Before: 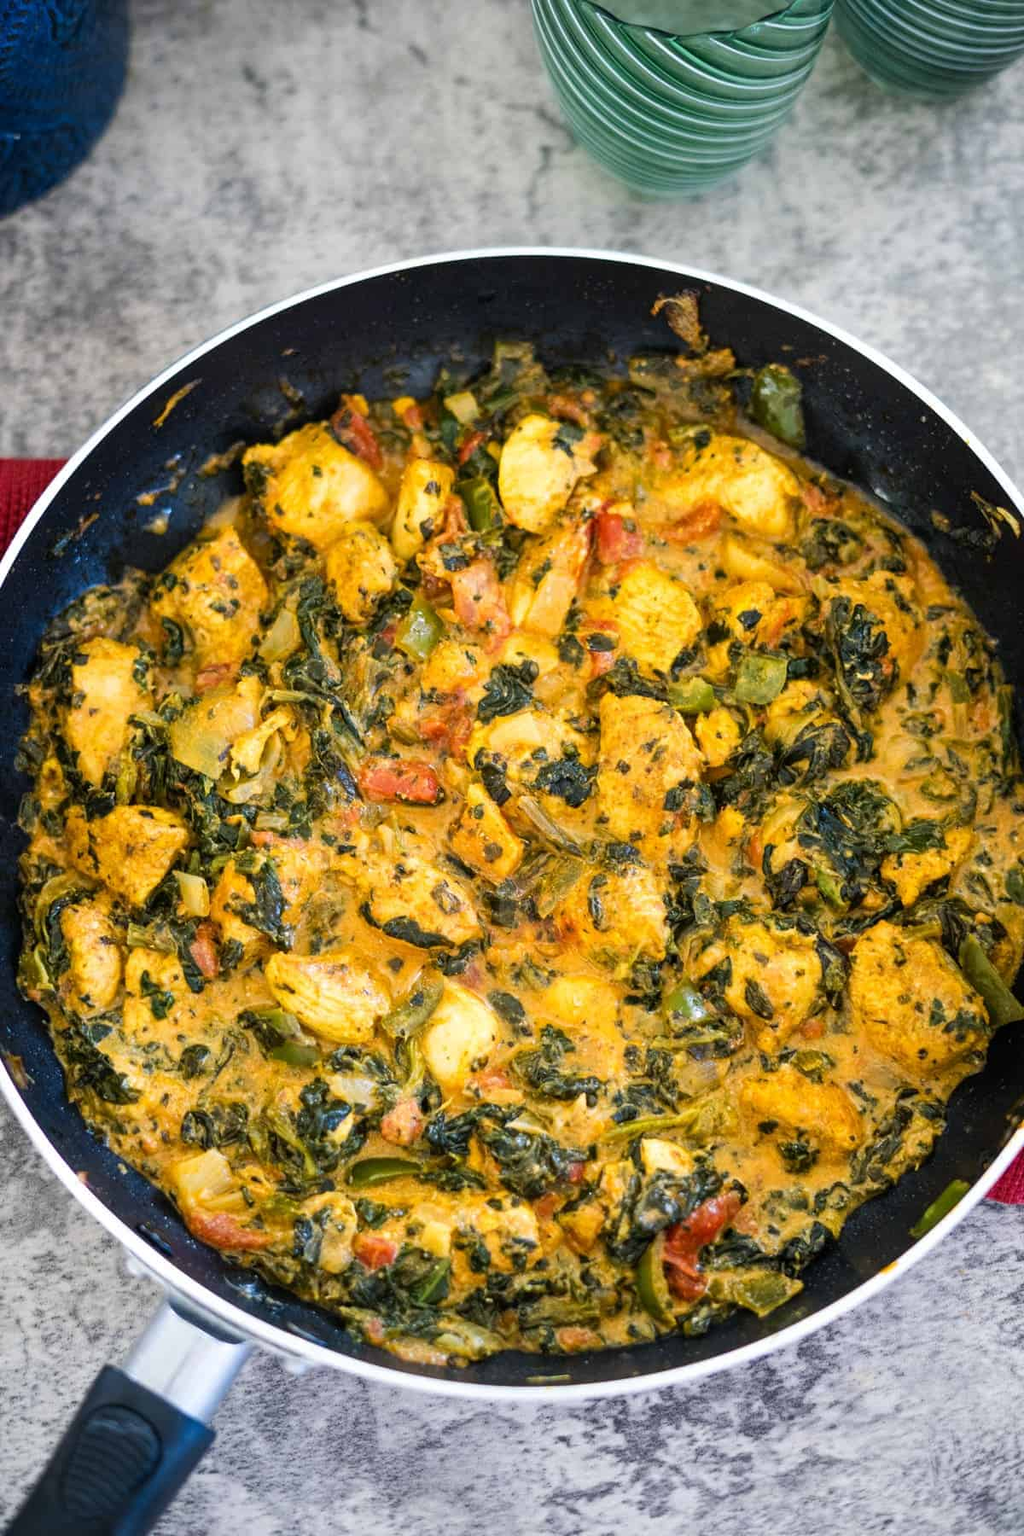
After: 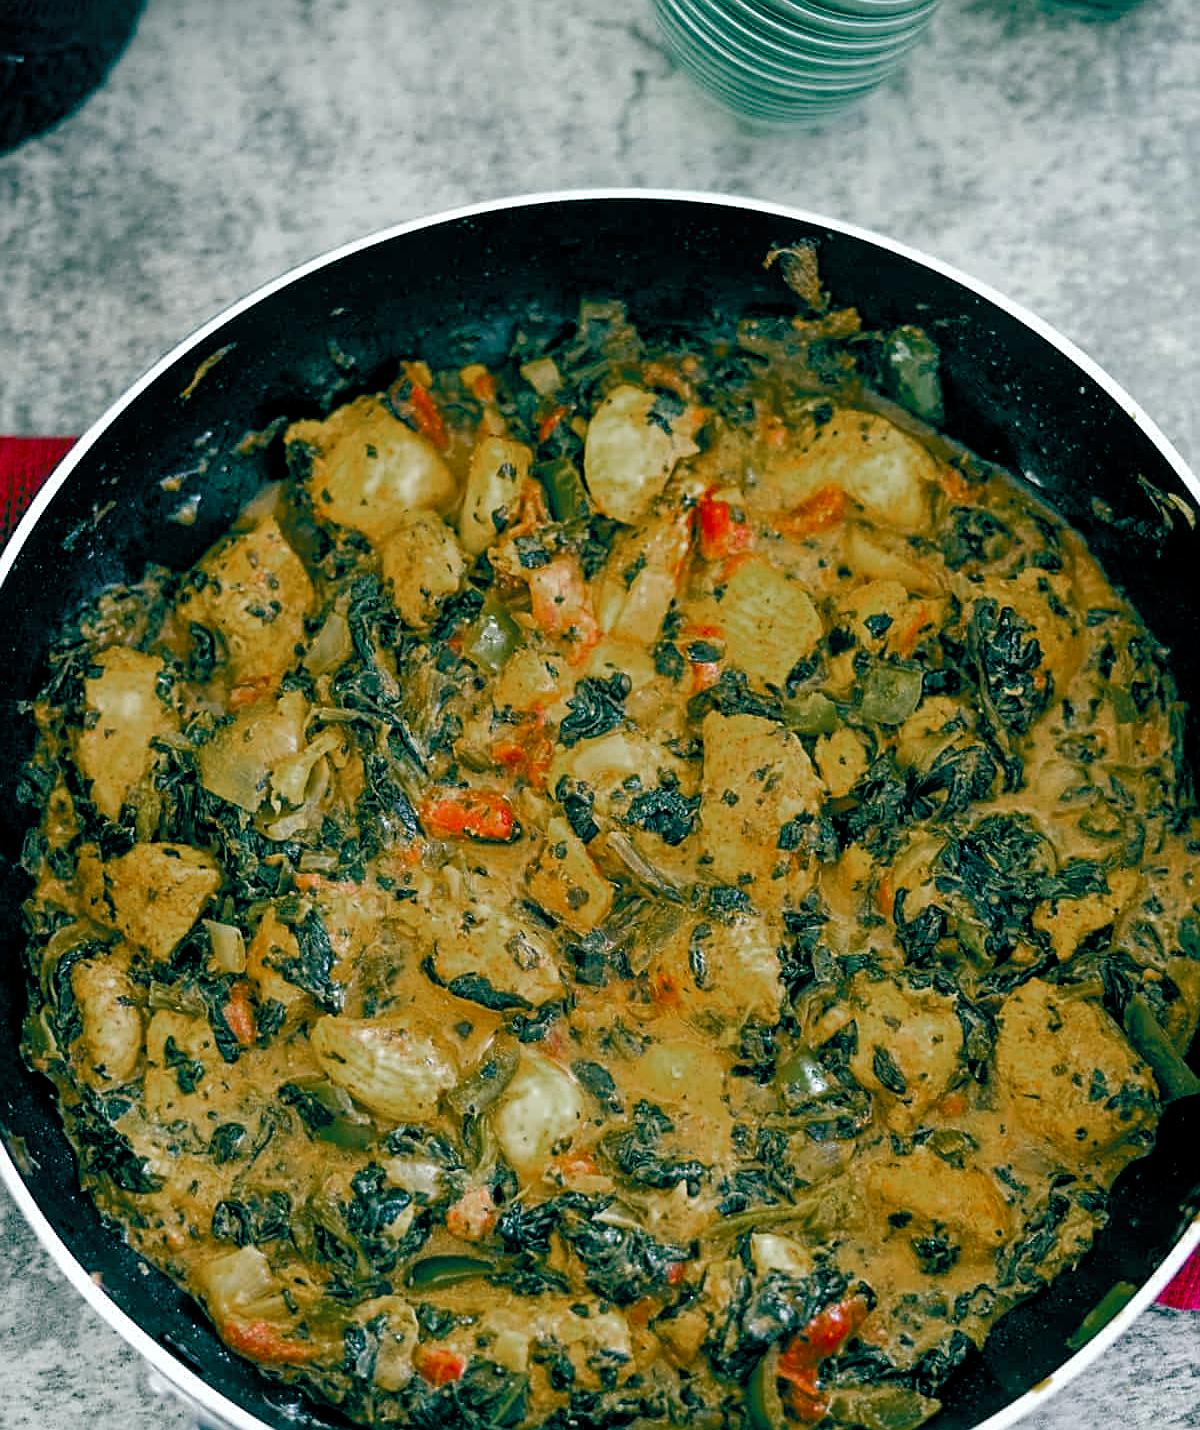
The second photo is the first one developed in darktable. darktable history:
color zones: curves: ch0 [(0, 0.48) (0.209, 0.398) (0.305, 0.332) (0.429, 0.493) (0.571, 0.5) (0.714, 0.5) (0.857, 0.5) (1, 0.48)]; ch1 [(0, 0.736) (0.143, 0.625) (0.225, 0.371) (0.429, 0.256) (0.571, 0.241) (0.714, 0.213) (0.857, 0.48) (1, 0.736)]; ch2 [(0, 0.448) (0.143, 0.498) (0.286, 0.5) (0.429, 0.5) (0.571, 0.5) (0.714, 0.5) (0.857, 0.5) (1, 0.448)]
color balance rgb: power › hue 312.72°, global offset › luminance -0.53%, global offset › chroma 0.904%, global offset › hue 172.59°, perceptual saturation grading › global saturation 20%, perceptual saturation grading › highlights -25.204%, perceptual saturation grading › shadows 49.53%
crop and rotate: top 5.657%, bottom 14.851%
sharpen: amount 0.593
